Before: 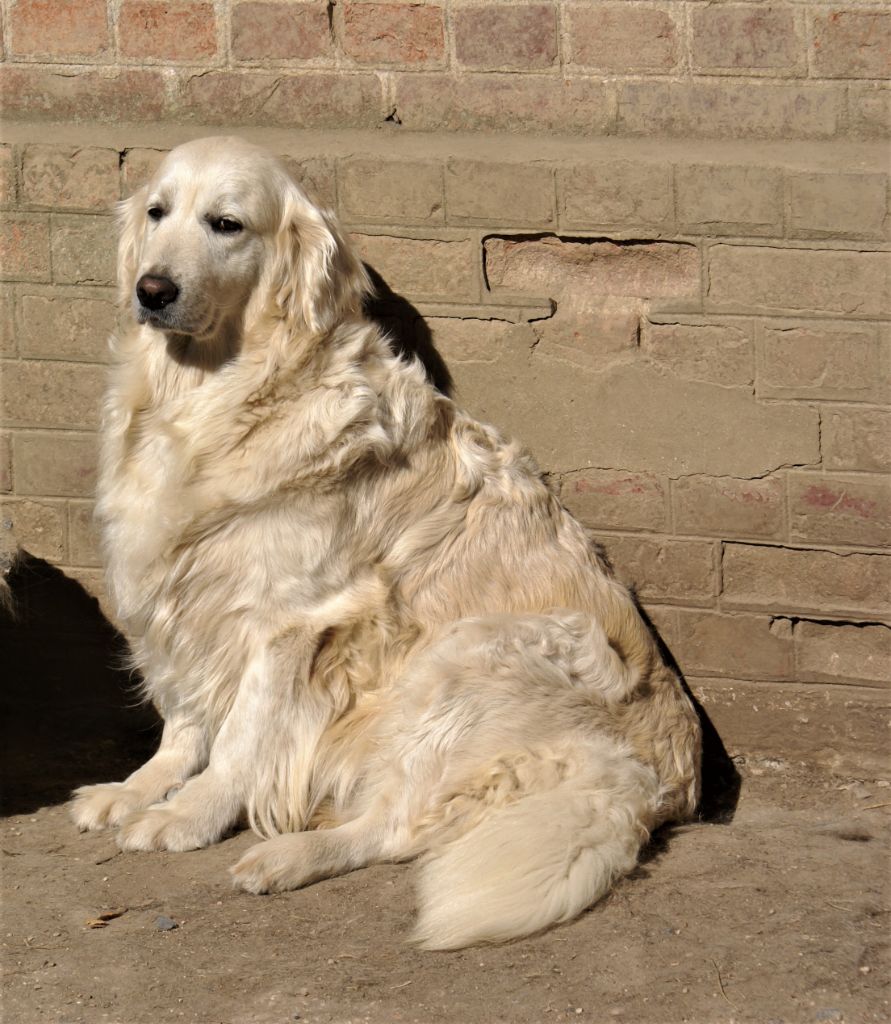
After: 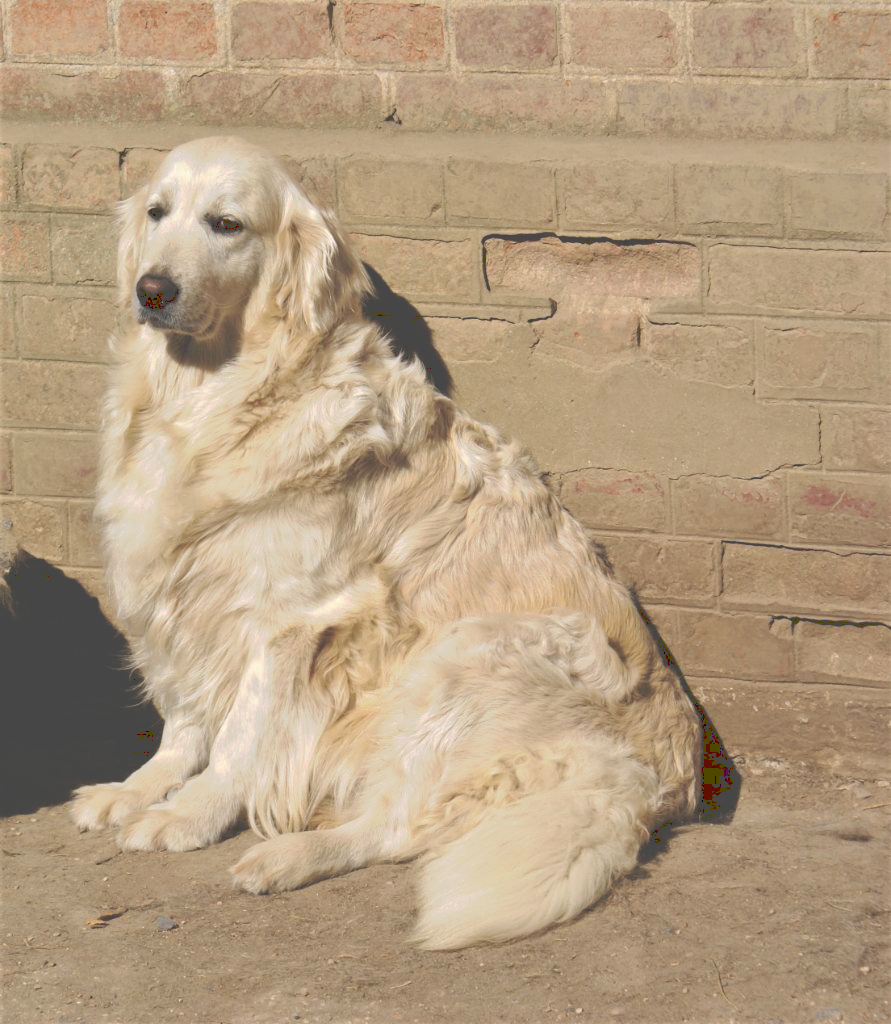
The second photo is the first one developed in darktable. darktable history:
velvia: on, module defaults
tone curve: curves: ch0 [(0, 0) (0.003, 0.298) (0.011, 0.298) (0.025, 0.298) (0.044, 0.3) (0.069, 0.302) (0.1, 0.312) (0.136, 0.329) (0.177, 0.354) (0.224, 0.376) (0.277, 0.408) (0.335, 0.453) (0.399, 0.503) (0.468, 0.562) (0.543, 0.623) (0.623, 0.686) (0.709, 0.754) (0.801, 0.825) (0.898, 0.873) (1, 1)], preserve colors none
